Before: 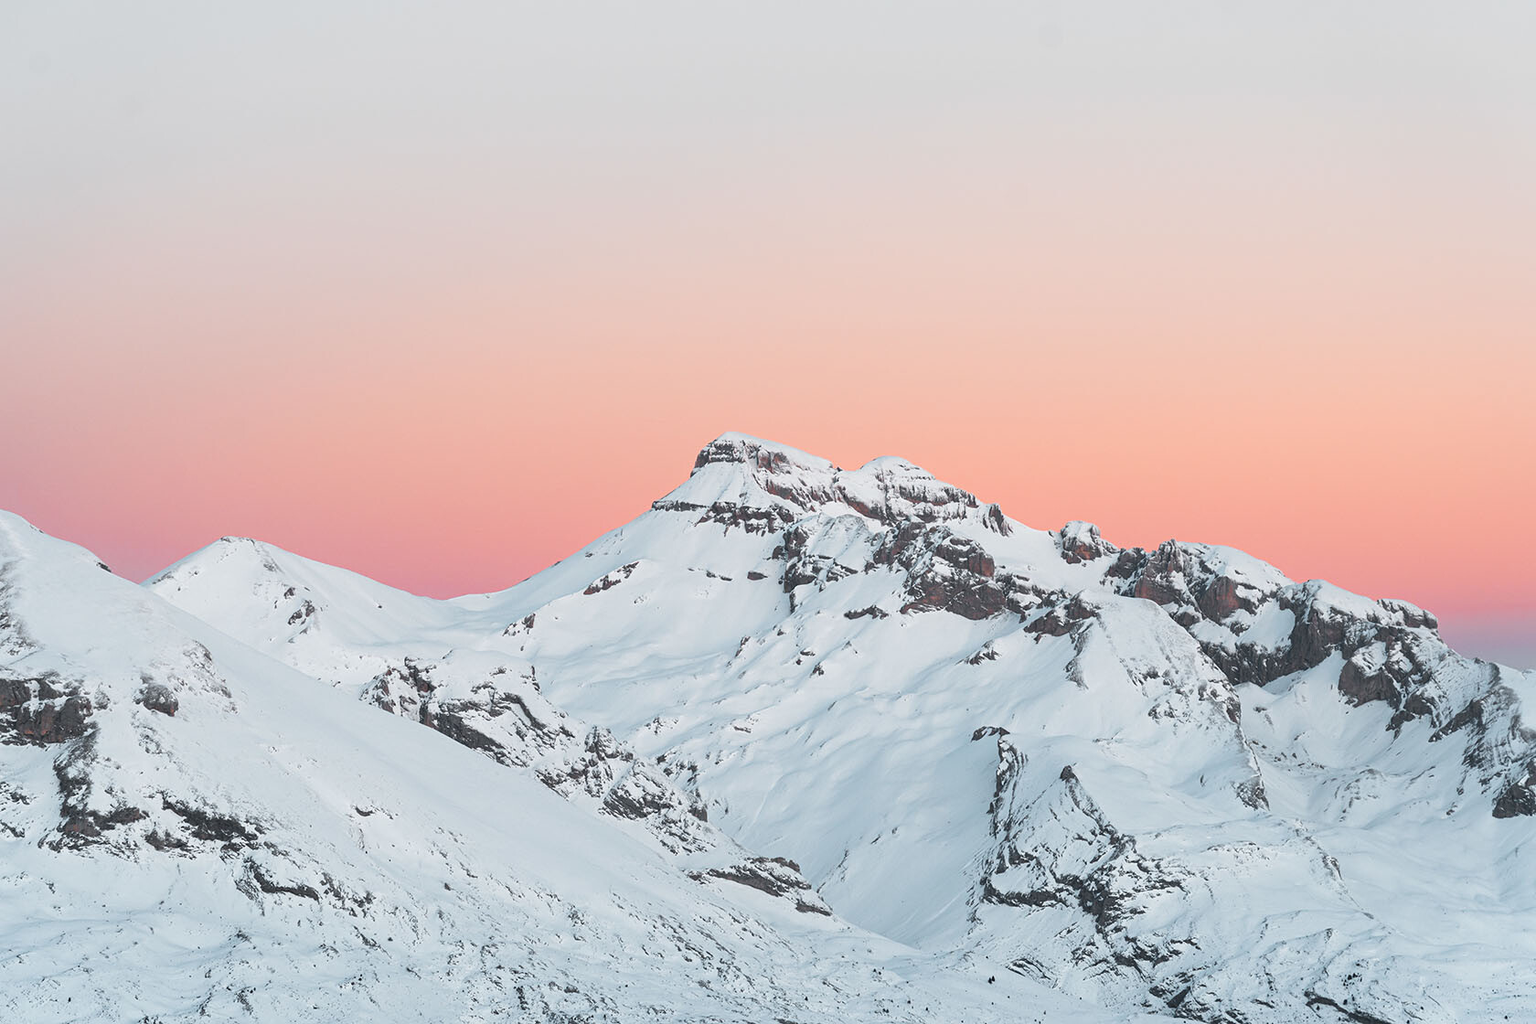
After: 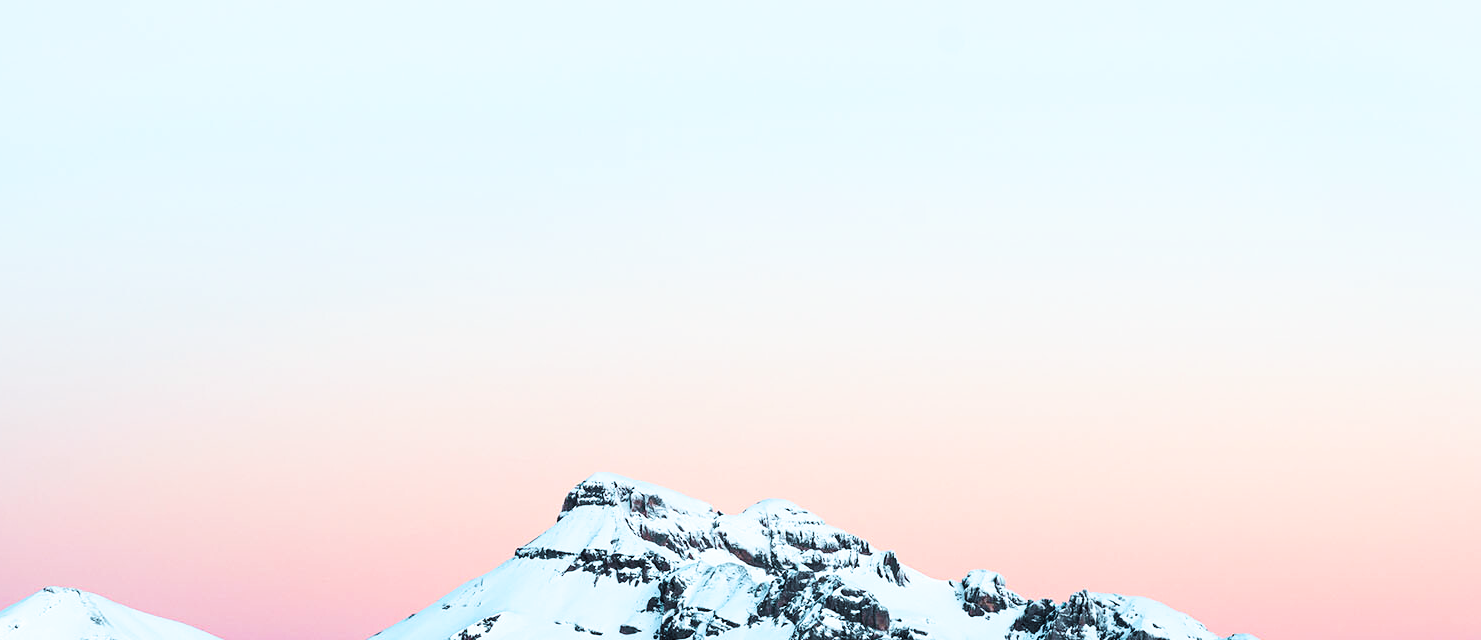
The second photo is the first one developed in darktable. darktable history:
crop and rotate: left 11.812%, bottom 42.776%
color balance rgb: shadows lift › luminance -7.7%, shadows lift › chroma 2.13%, shadows lift › hue 200.79°, power › luminance -7.77%, power › chroma 2.27%, power › hue 220.69°, highlights gain › luminance 15.15%, highlights gain › chroma 4%, highlights gain › hue 209.35°, global offset › luminance -0.21%, global offset › chroma 0.27%, perceptual saturation grading › global saturation 24.42%, perceptual saturation grading › highlights -24.42%, perceptual saturation grading › mid-tones 24.42%, perceptual saturation grading › shadows 40%, perceptual brilliance grading › global brilliance -5%, perceptual brilliance grading › highlights 24.42%, perceptual brilliance grading › mid-tones 7%, perceptual brilliance grading › shadows -5%
filmic rgb: black relative exposure -5 EV, white relative exposure 3.2 EV, hardness 3.42, contrast 1.2, highlights saturation mix -30%
tone curve: curves: ch0 [(0, 0) (0.339, 0.306) (0.687, 0.706) (1, 1)], color space Lab, linked channels, preserve colors none
